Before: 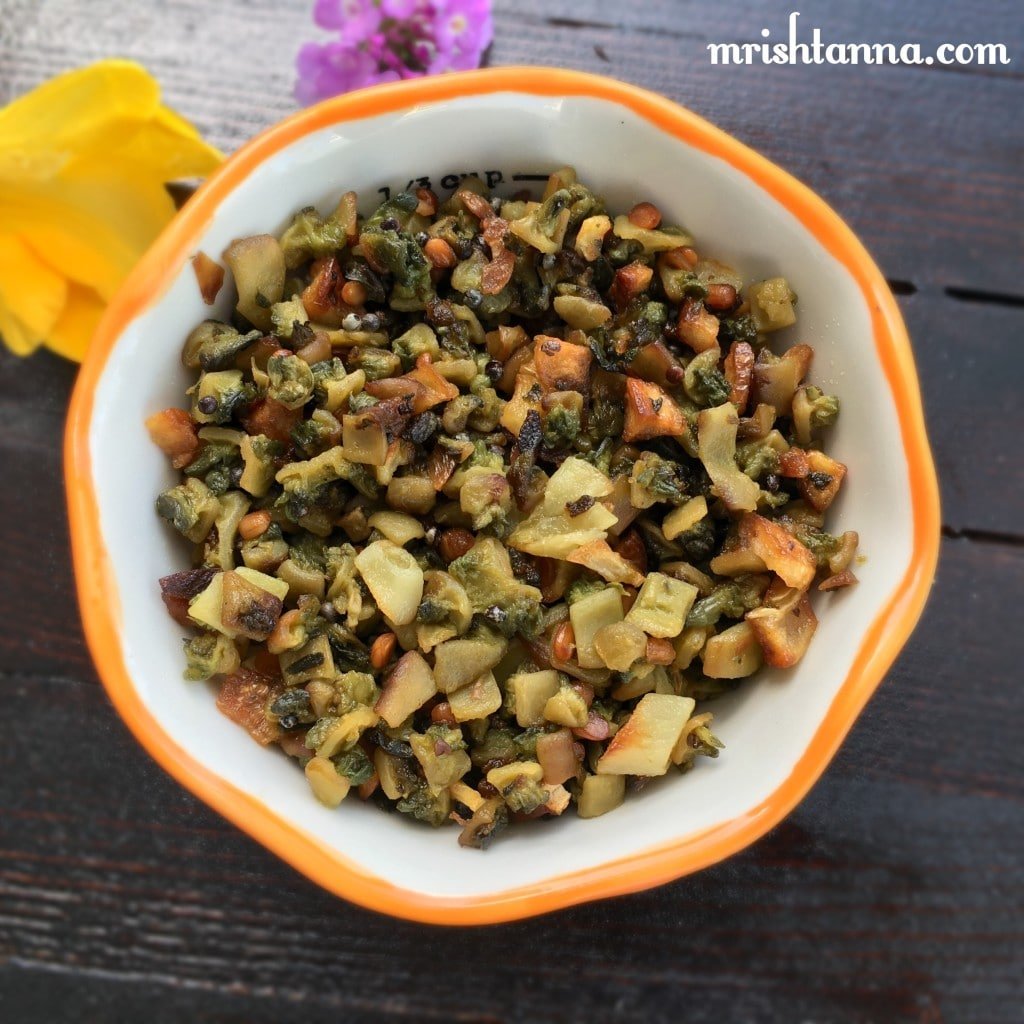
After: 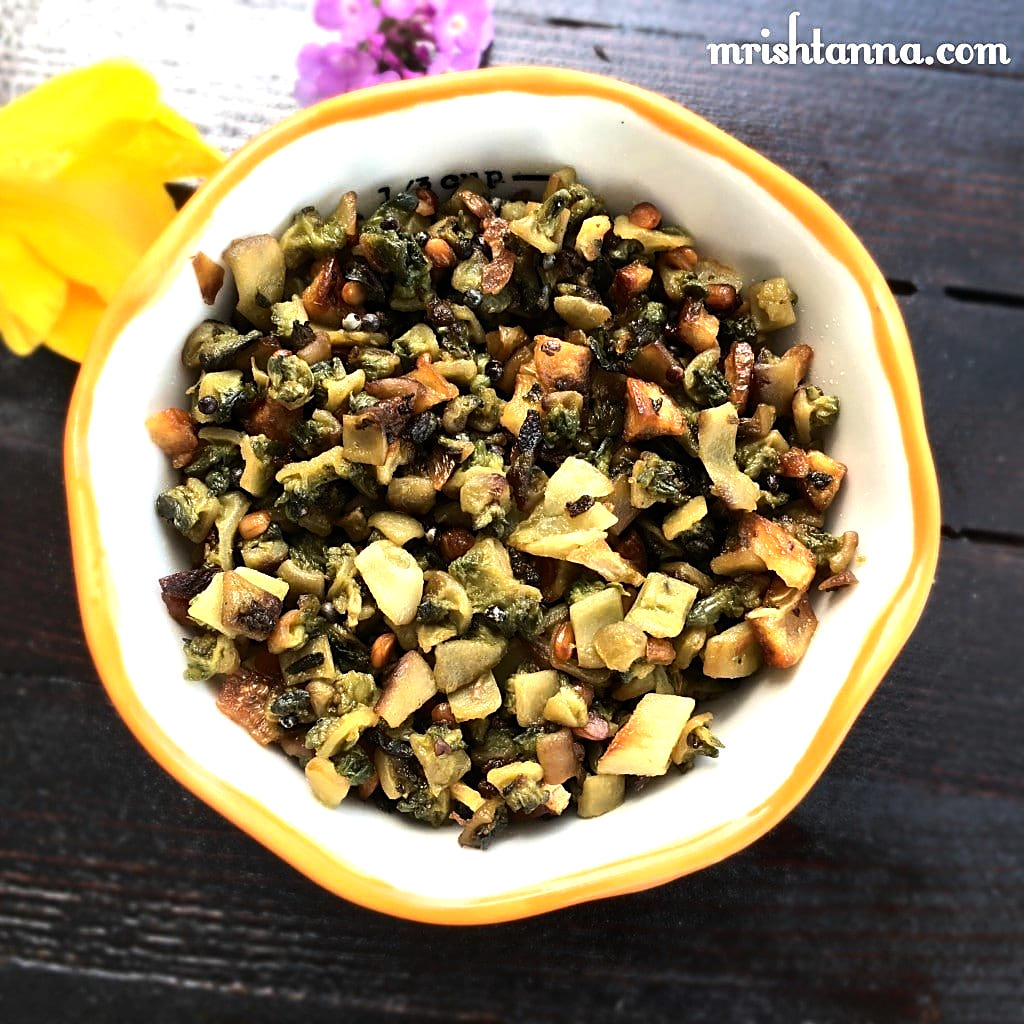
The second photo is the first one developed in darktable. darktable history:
tone equalizer: -8 EV -1.11 EV, -7 EV -1.01 EV, -6 EV -0.885 EV, -5 EV -0.575 EV, -3 EV 0.557 EV, -2 EV 0.896 EV, -1 EV 1 EV, +0 EV 1.05 EV, edges refinement/feathering 500, mask exposure compensation -1.57 EV, preserve details no
sharpen: on, module defaults
